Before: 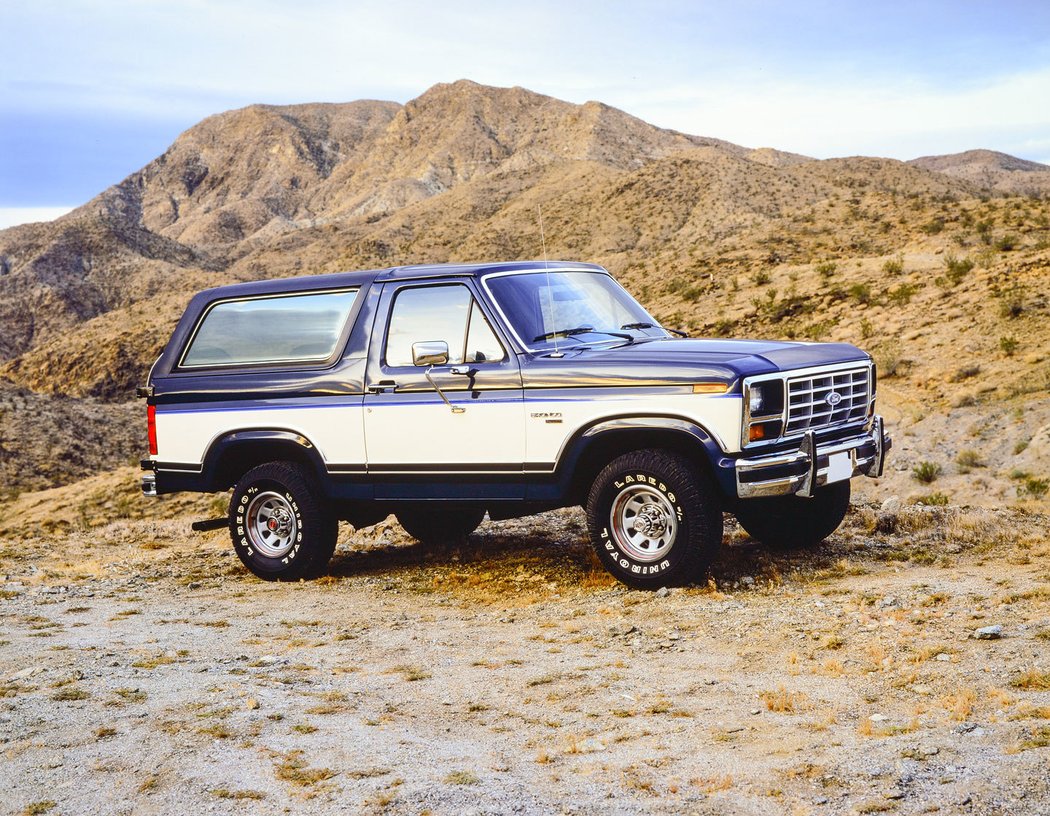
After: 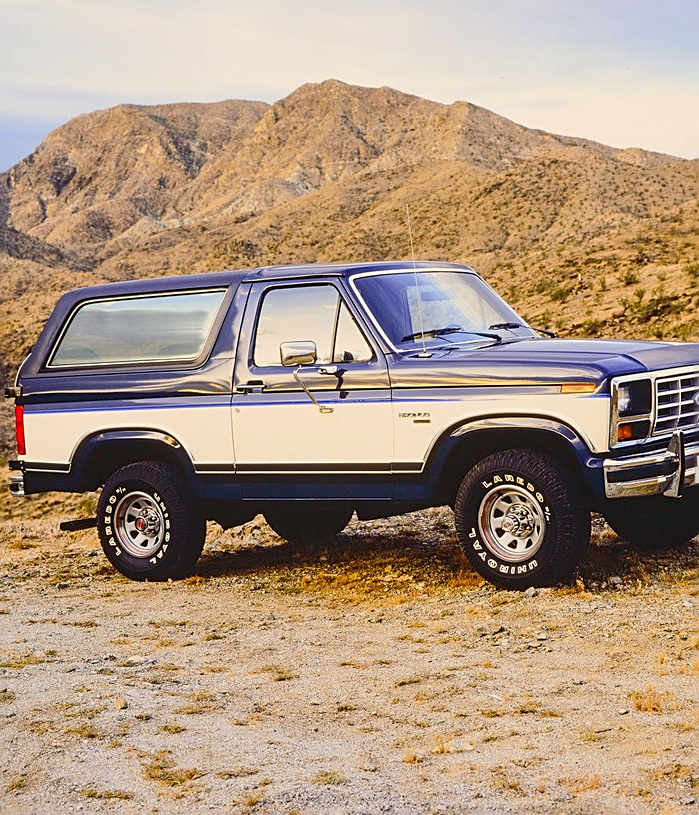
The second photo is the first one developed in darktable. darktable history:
crop and rotate: left 12.646%, right 20.703%
color balance rgb: highlights gain › chroma 1.691%, highlights gain › hue 57.27°, perceptual saturation grading › global saturation 0.575%, contrast -9.899%
sharpen: on, module defaults
contrast brightness saturation: contrast 0.041, saturation 0.07
color calibration: x 0.336, y 0.35, temperature 5441.69 K
